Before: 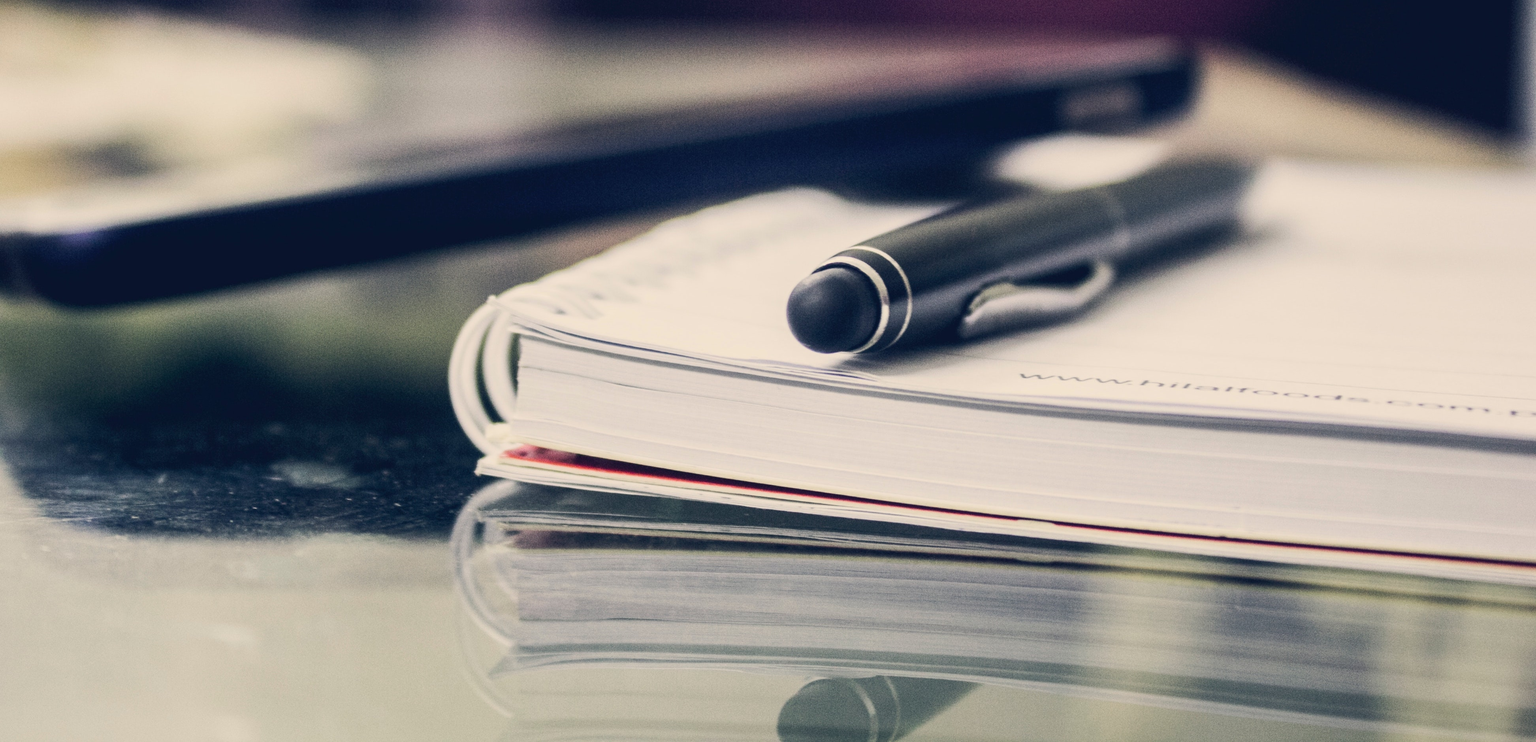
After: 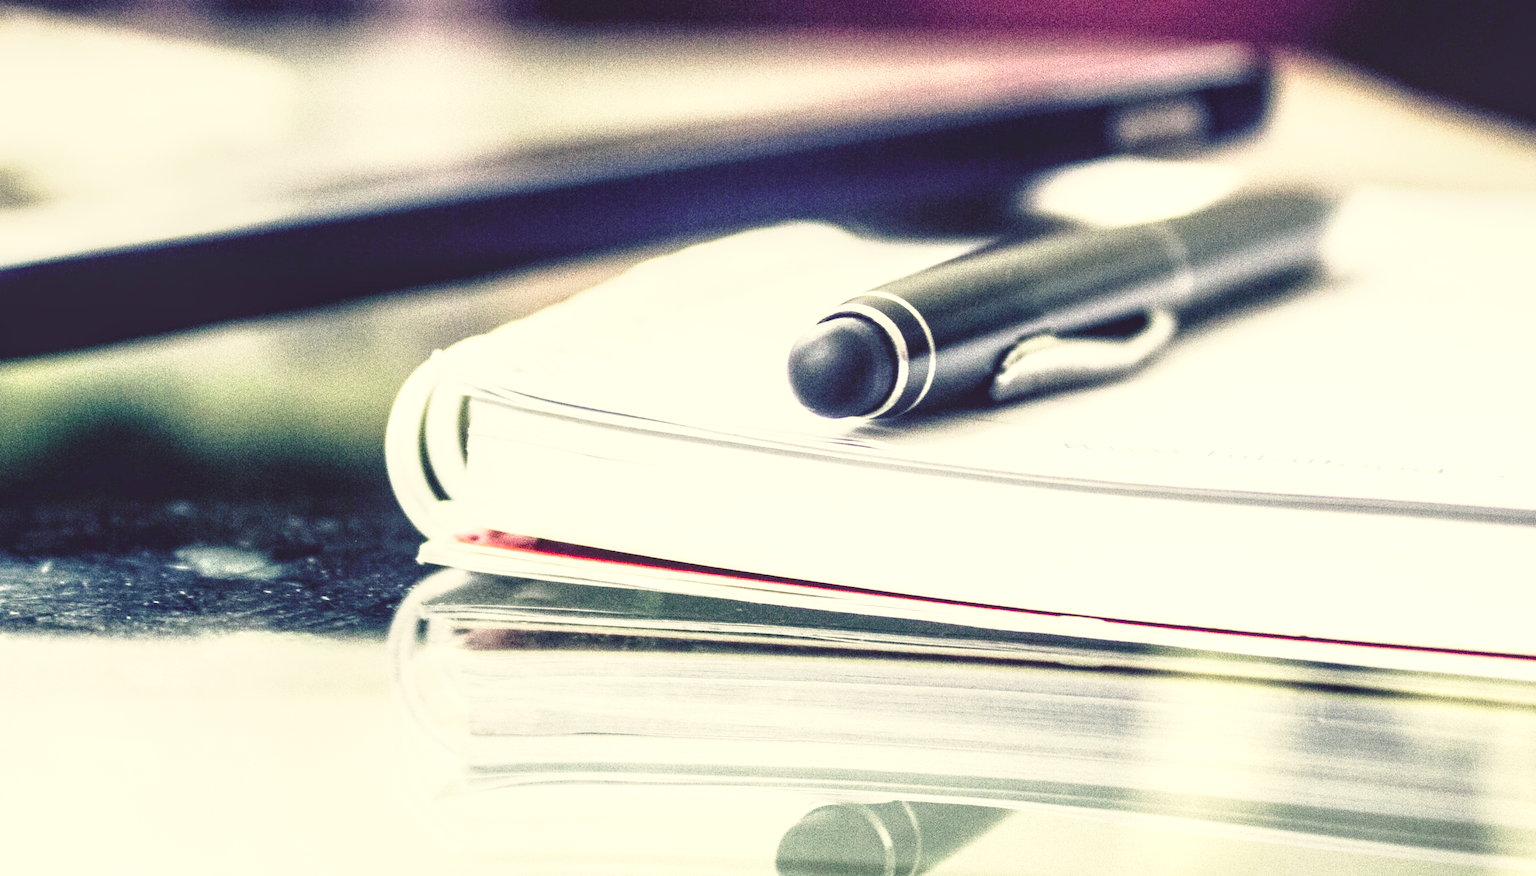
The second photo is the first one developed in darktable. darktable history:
base curve: curves: ch0 [(0, 0) (0.036, 0.037) (0.121, 0.228) (0.46, 0.76) (0.859, 0.983) (1, 1)], preserve colors none
crop: left 8.026%, right 7.374%
tone equalizer: on, module defaults
exposure: exposure 1 EV, compensate highlight preservation false
color correction: highlights a* -1.43, highlights b* 10.12, shadows a* 0.395, shadows b* 19.35
local contrast: on, module defaults
